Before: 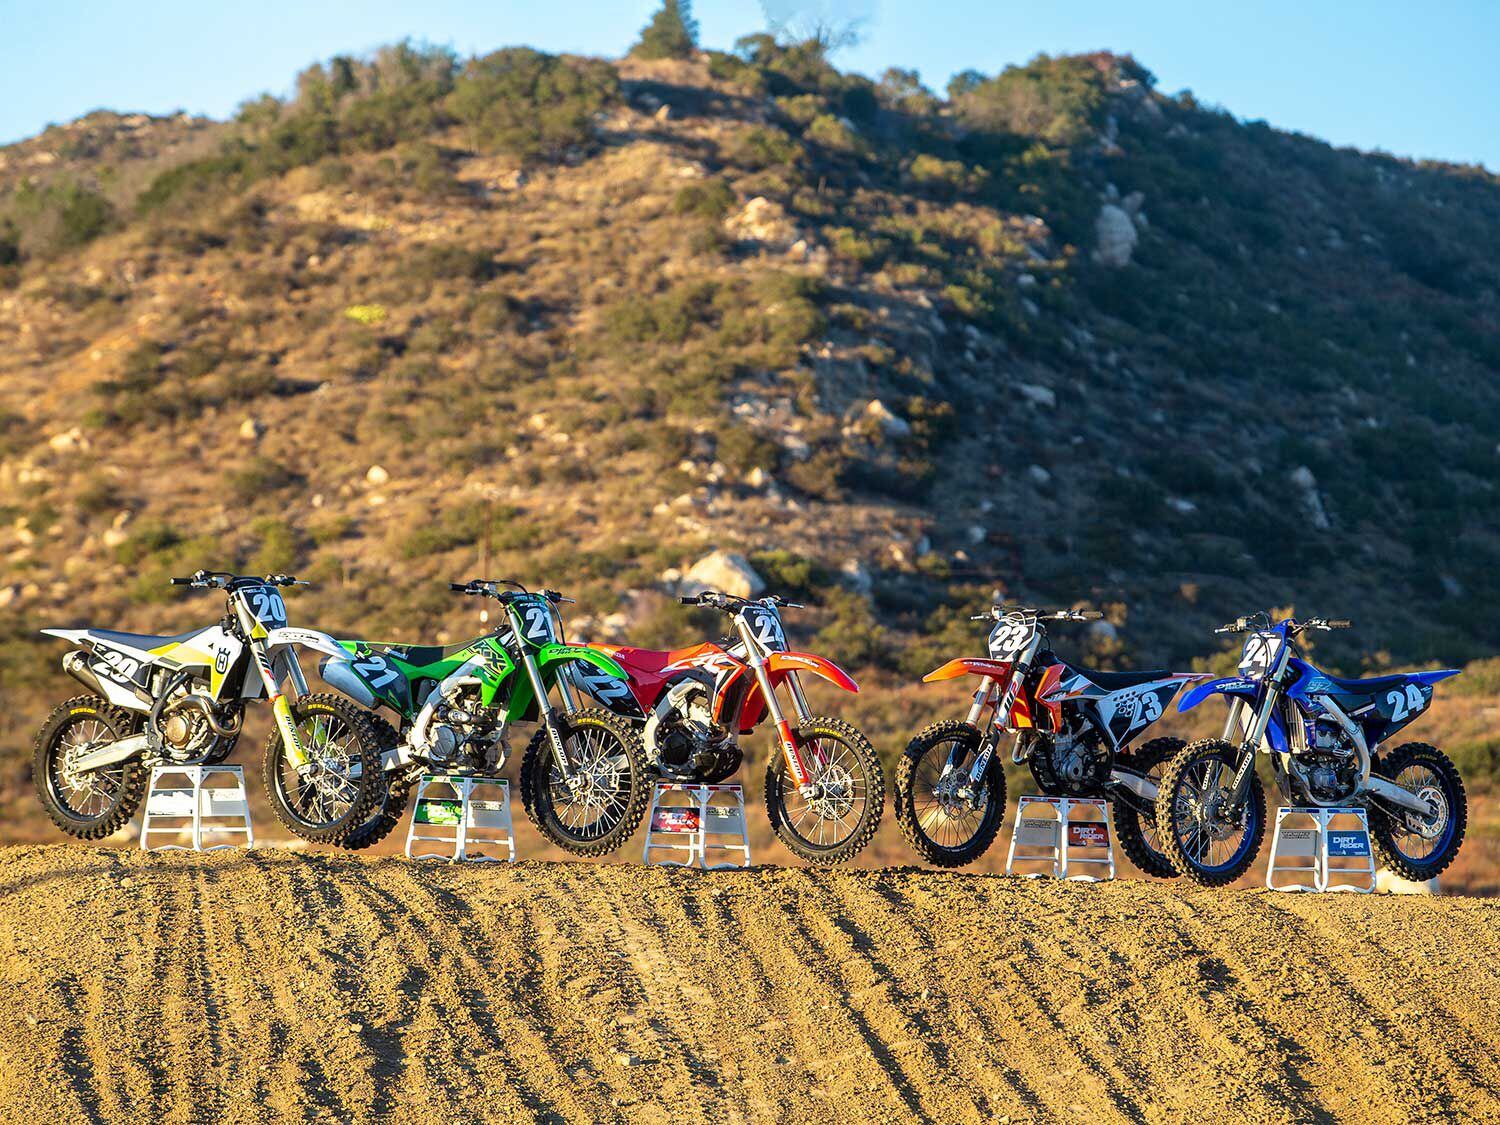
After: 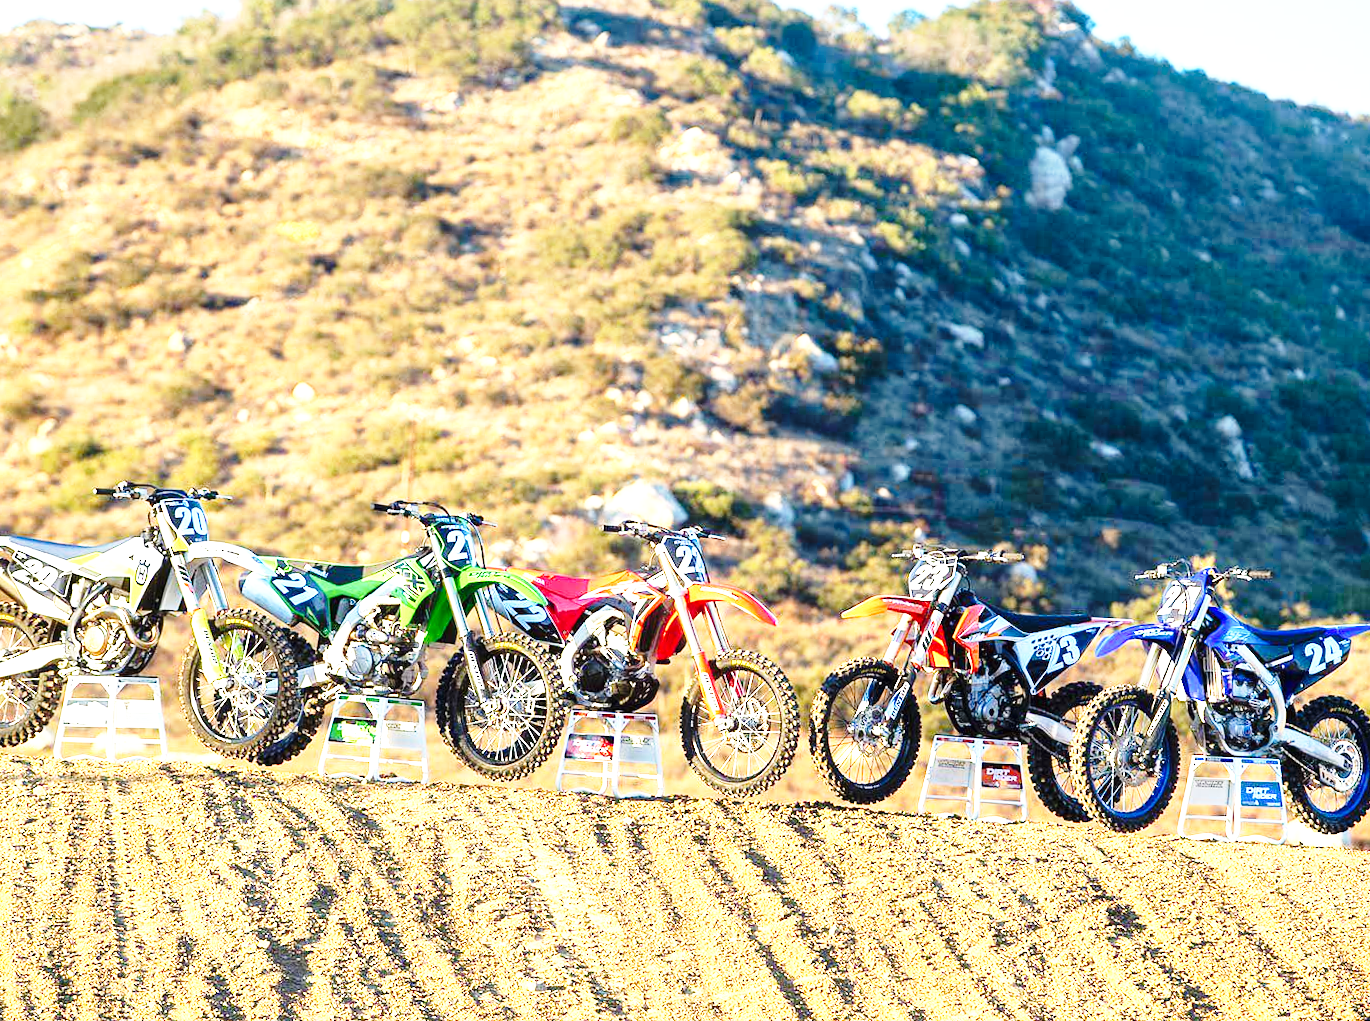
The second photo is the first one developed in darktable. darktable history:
base curve: curves: ch0 [(0, 0) (0.028, 0.03) (0.121, 0.232) (0.46, 0.748) (0.859, 0.968) (1, 1)], preserve colors none
exposure: black level correction 0, exposure 1.183 EV, compensate highlight preservation false
crop and rotate: angle -1.98°, left 3.112%, top 4.291%, right 1.369%, bottom 0.74%
